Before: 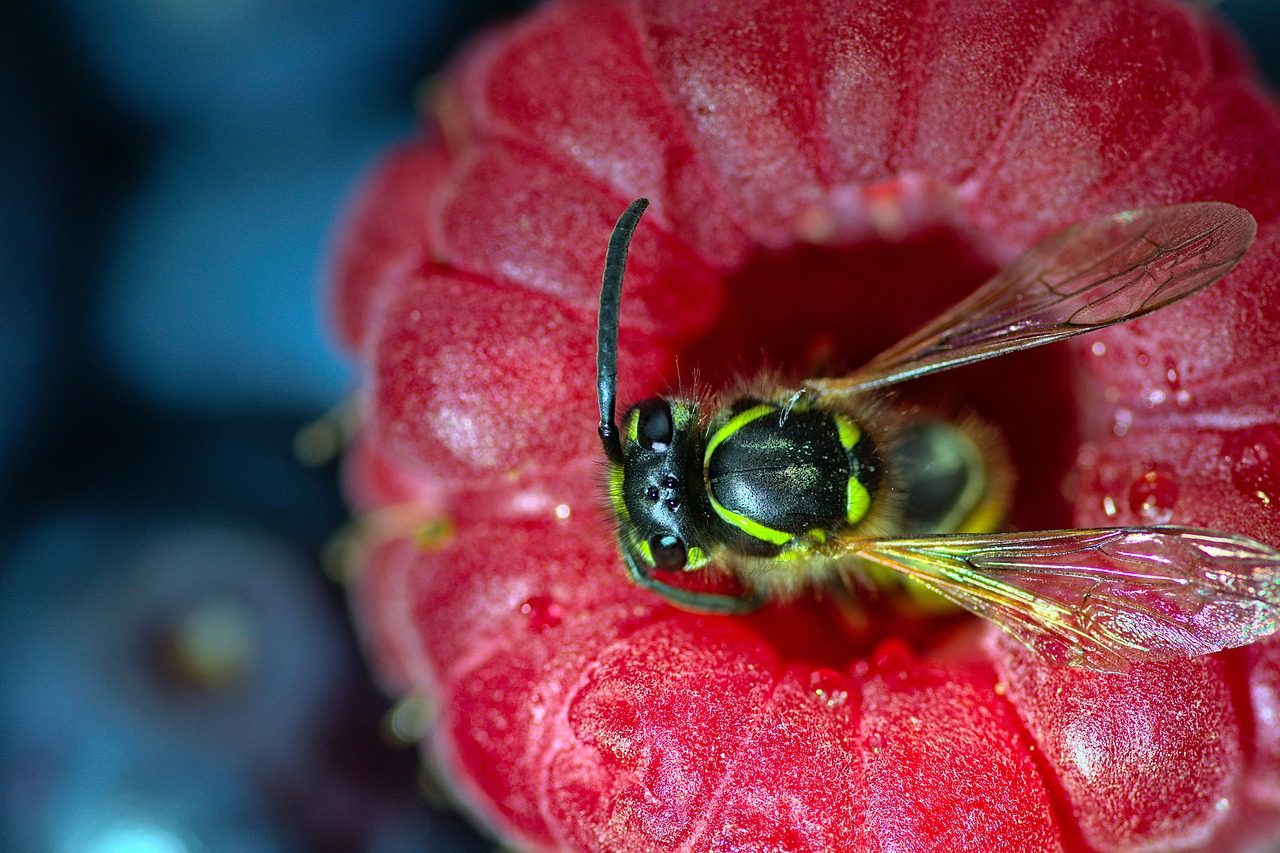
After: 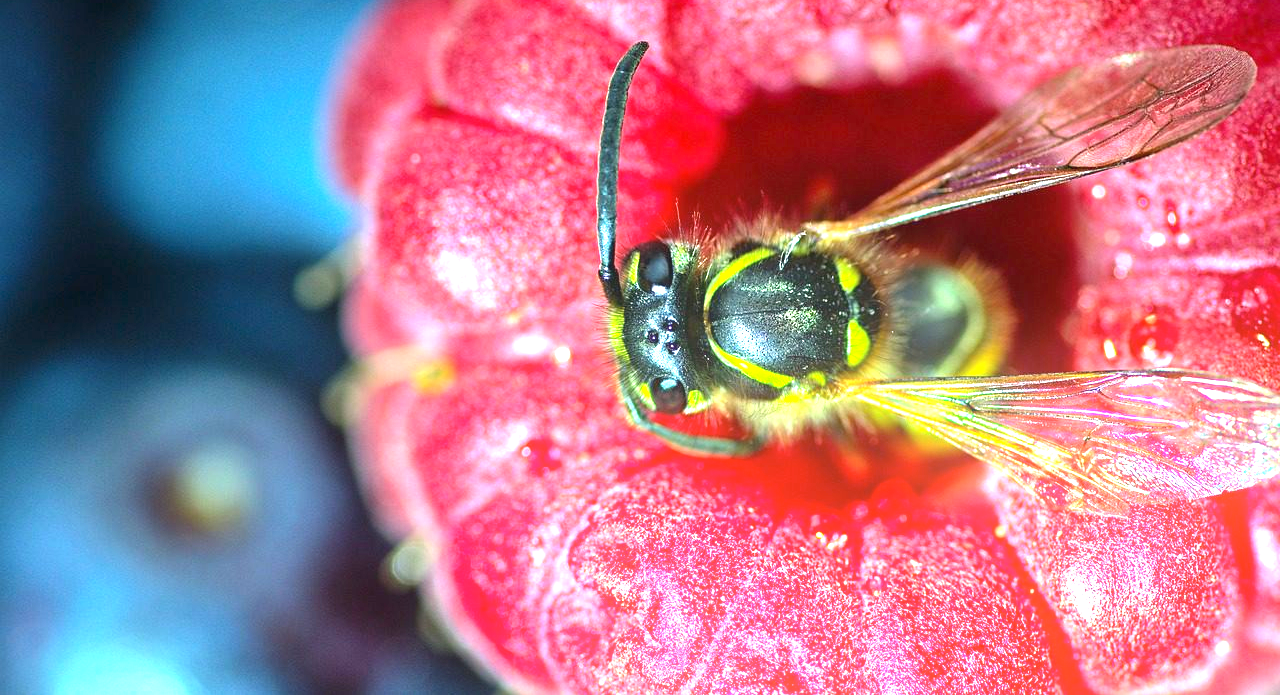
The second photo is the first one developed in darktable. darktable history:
exposure: black level correction 0, exposure 1.75 EV, compensate exposure bias true, compensate highlight preservation false
crop and rotate: top 18.507%
bloom: size 13.65%, threshold 98.39%, strength 4.82%
